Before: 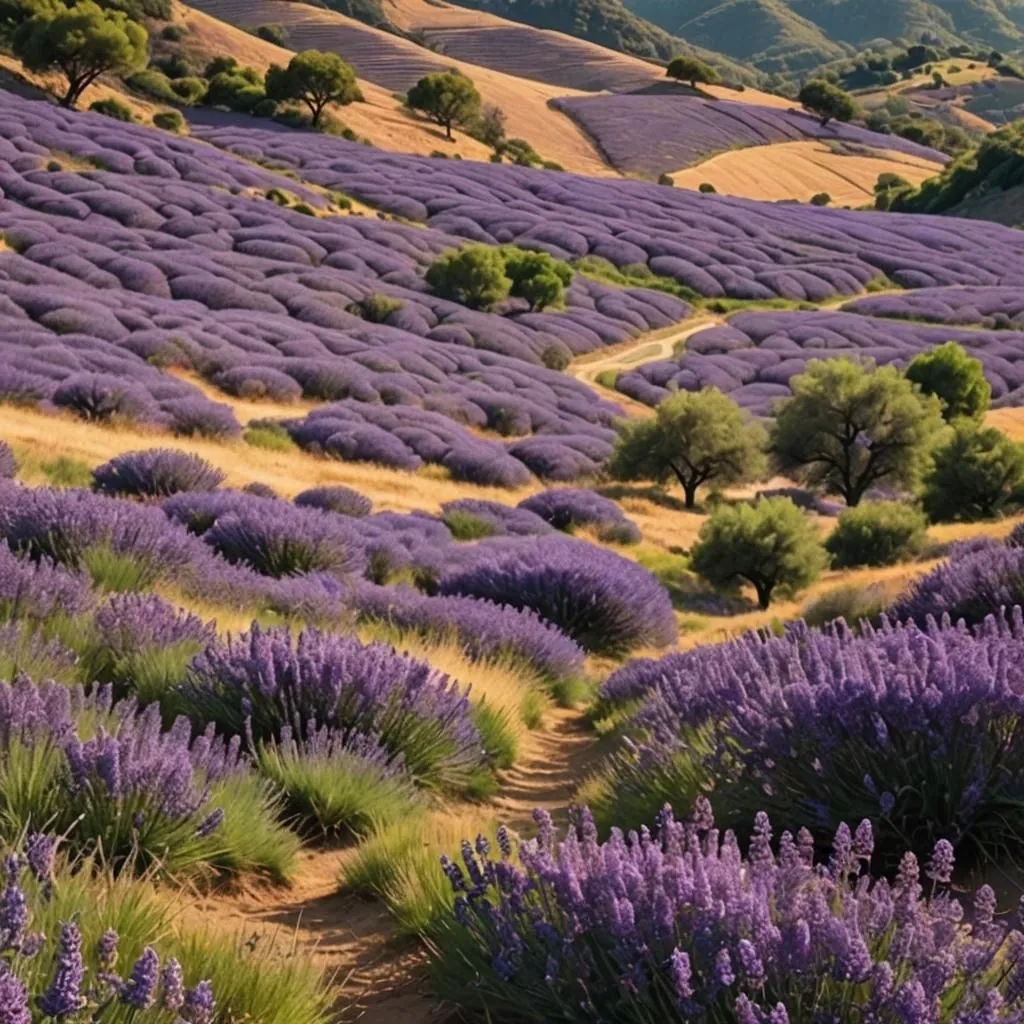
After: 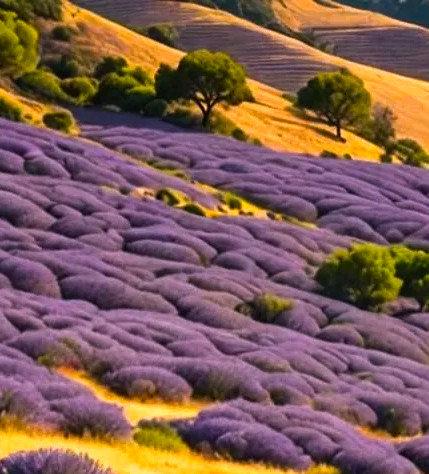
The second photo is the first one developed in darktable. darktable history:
color balance rgb: linear chroma grading › global chroma 9%, perceptual saturation grading › global saturation 36%, perceptual brilliance grading › global brilliance 15%, perceptual brilliance grading › shadows -35%, global vibrance 15%
crop and rotate: left 10.817%, top 0.062%, right 47.194%, bottom 53.626%
